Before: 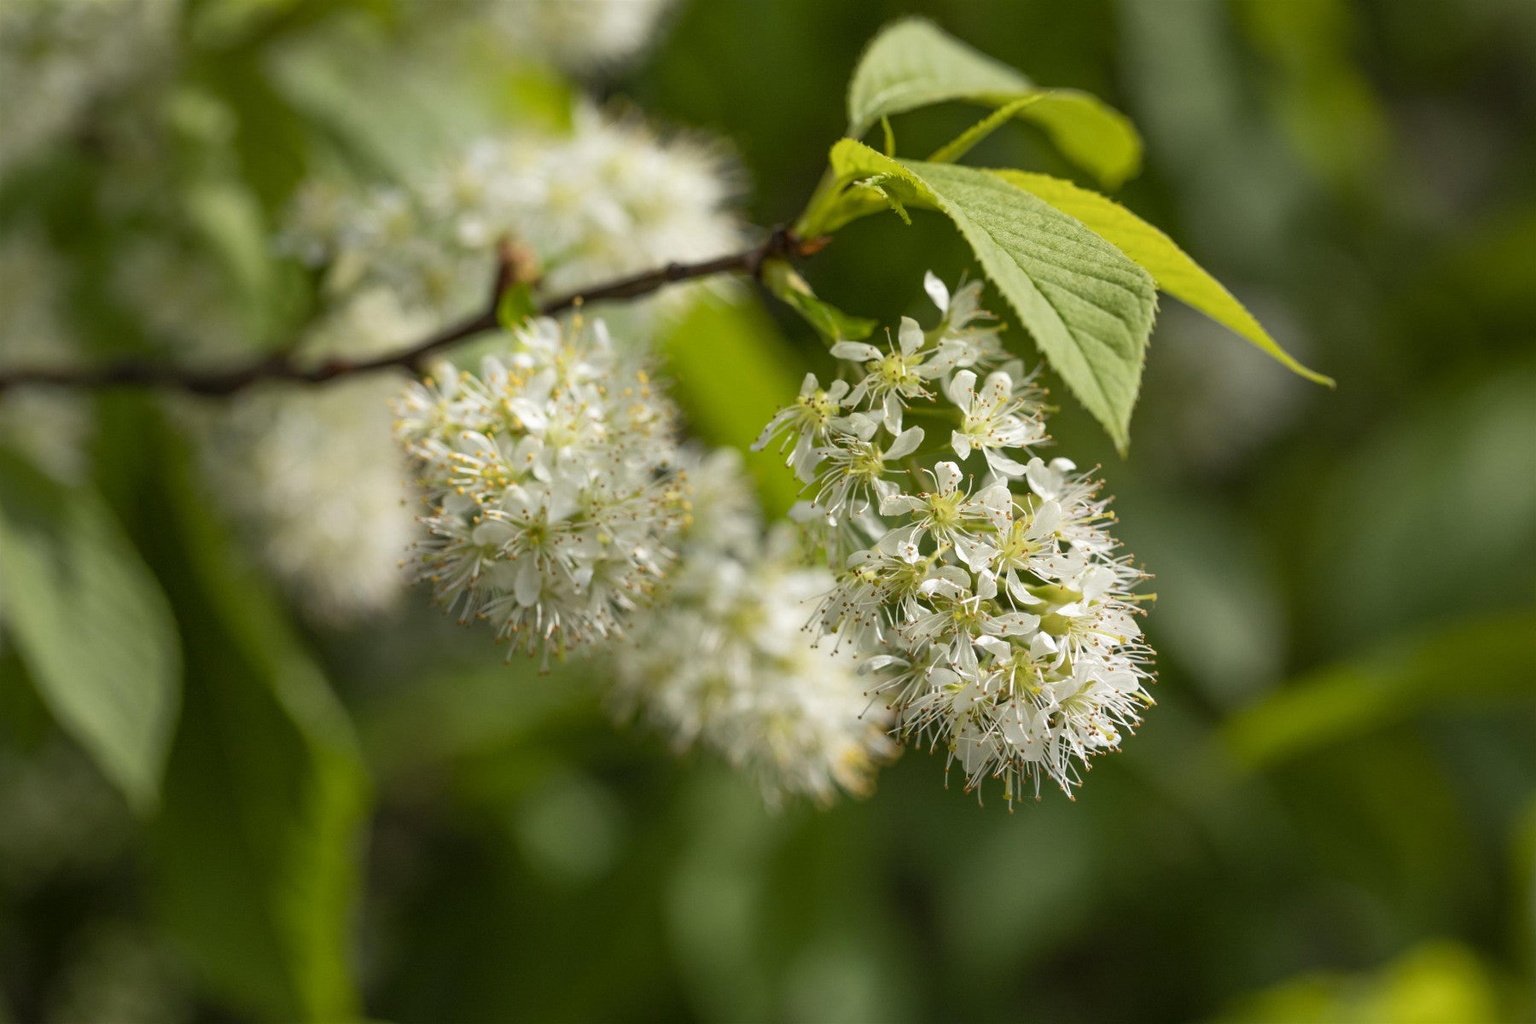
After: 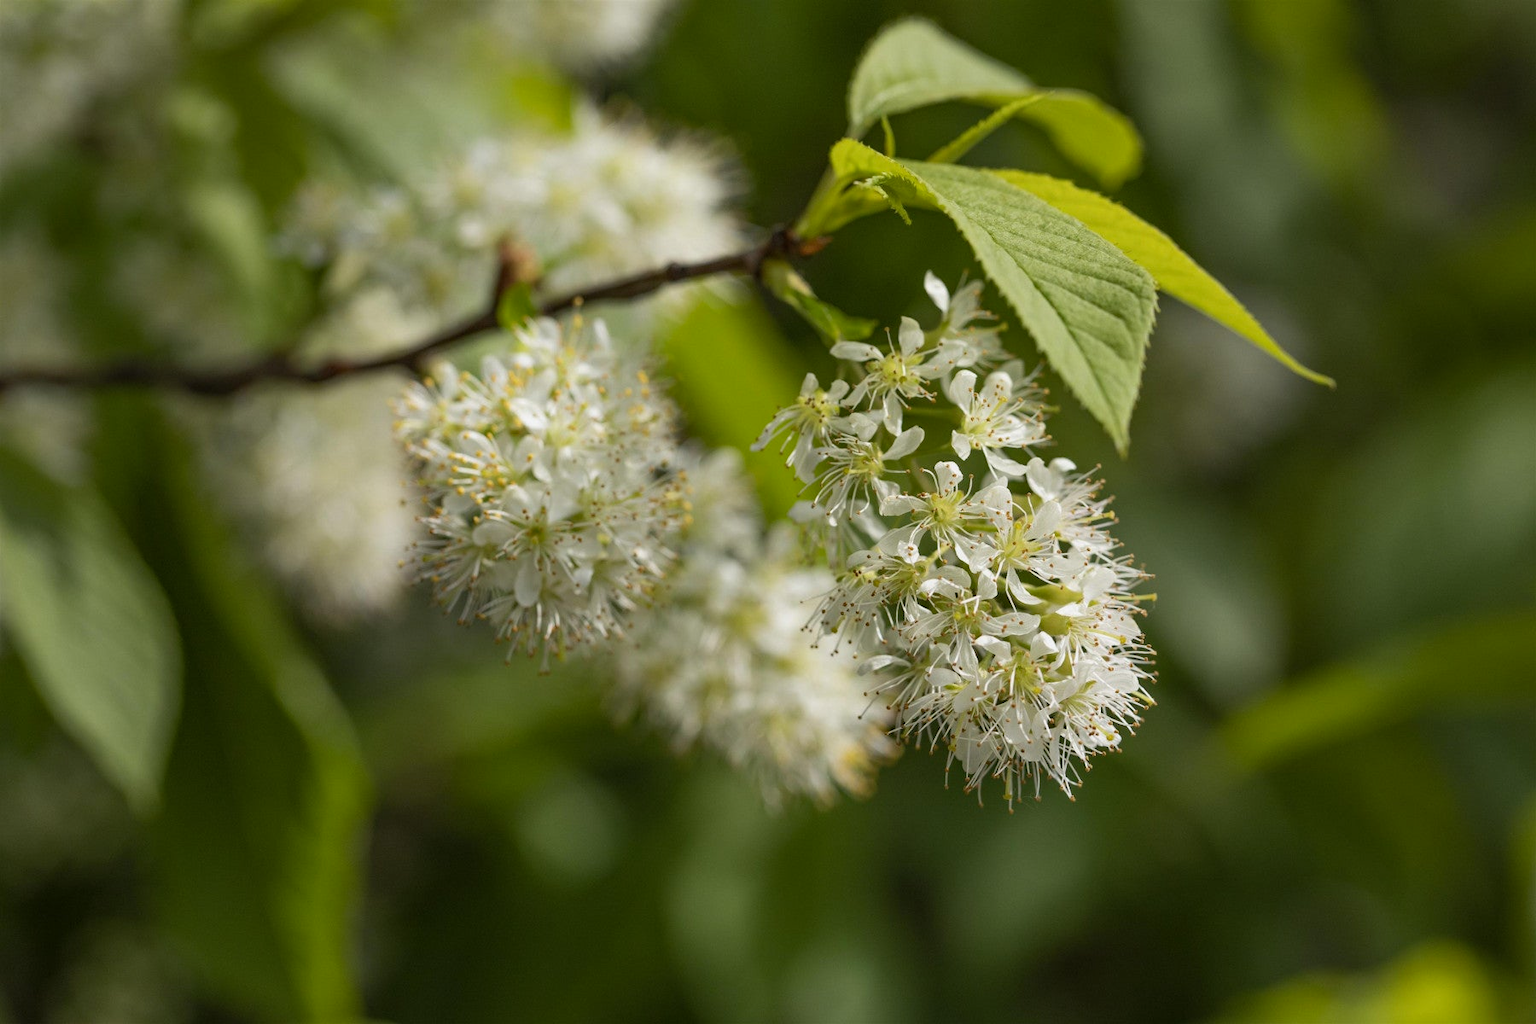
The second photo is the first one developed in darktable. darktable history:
haze removal: strength 0.109, compatibility mode true, adaptive false
exposure: exposure -0.174 EV, compensate exposure bias true, compensate highlight preservation false
